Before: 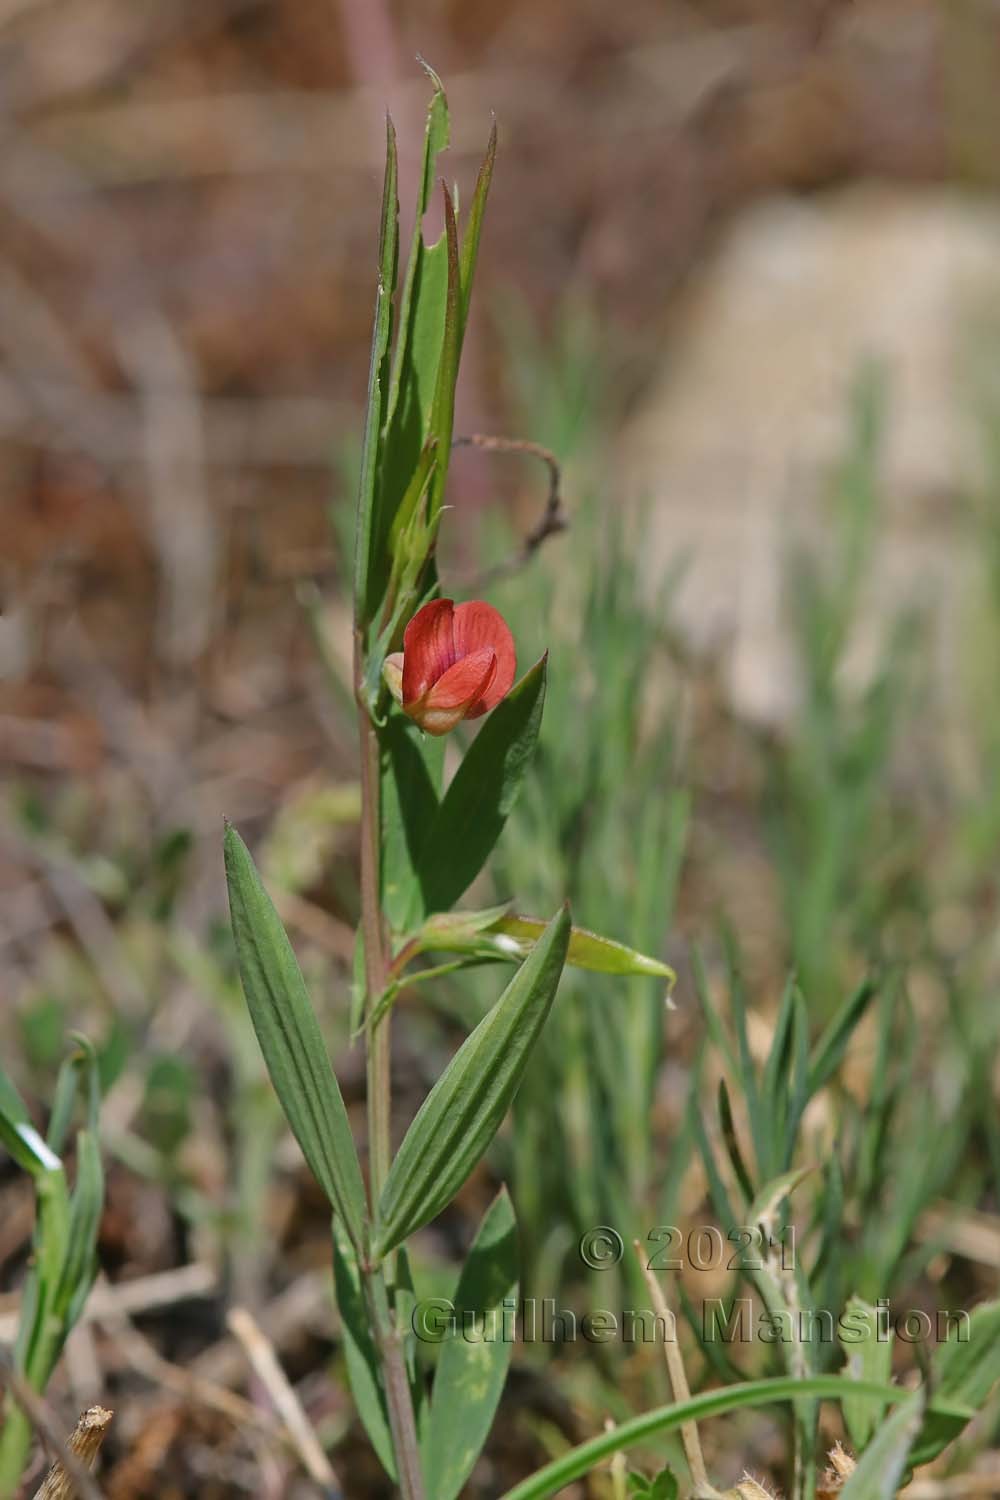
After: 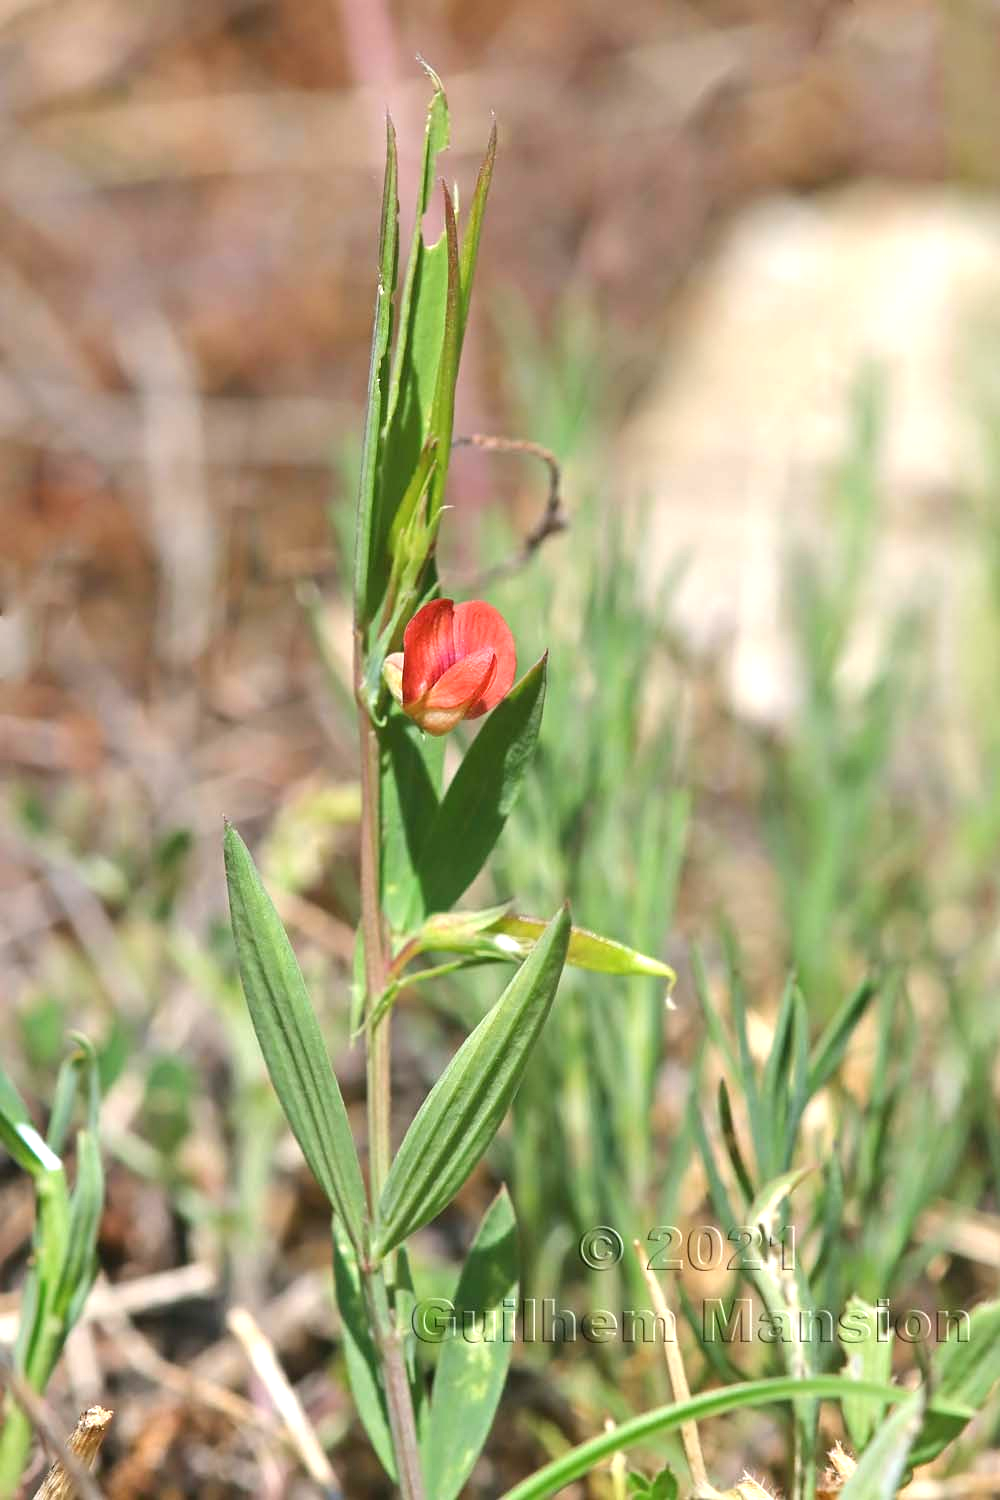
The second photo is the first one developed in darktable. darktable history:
base curve: curves: ch0 [(0, 0) (0.283, 0.295) (1, 1)], preserve colors none
exposure: exposure 1.16 EV, compensate exposure bias true, compensate highlight preservation false
